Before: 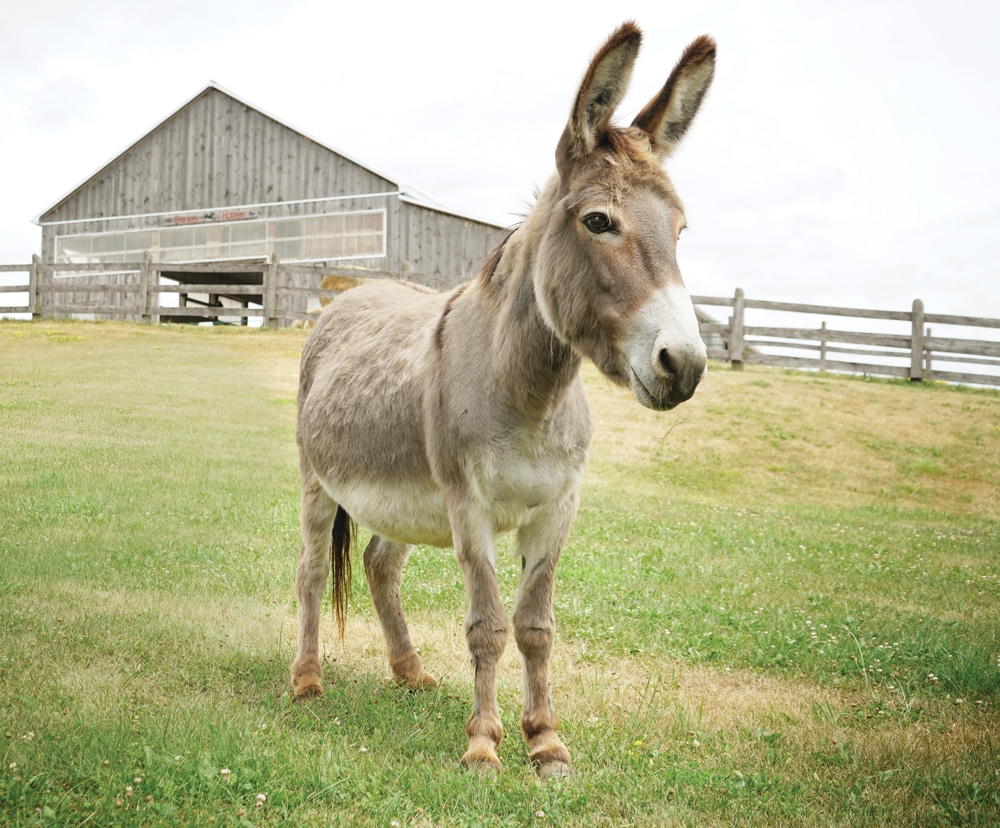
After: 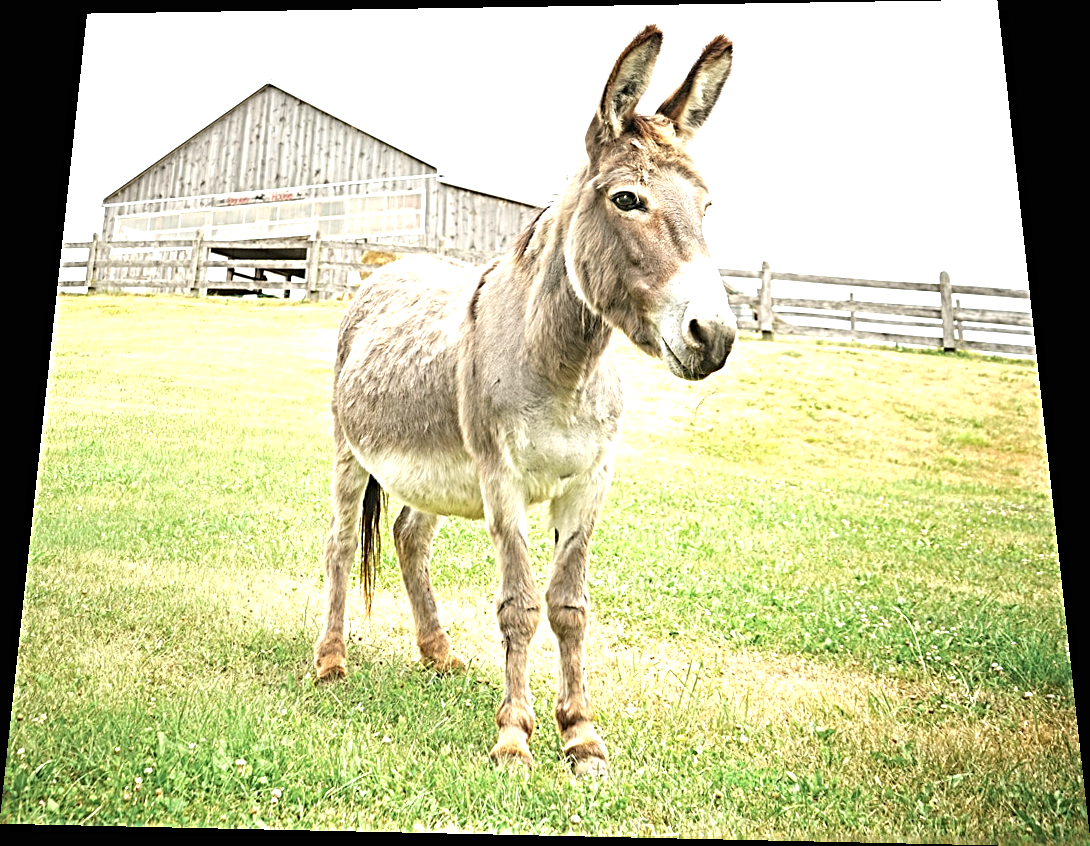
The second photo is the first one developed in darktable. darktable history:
sharpen: radius 3.69, amount 0.928
exposure: black level correction 0, exposure 1 EV, compensate exposure bias true, compensate highlight preservation false
rotate and perspective: rotation 0.128°, lens shift (vertical) -0.181, lens shift (horizontal) -0.044, shear 0.001, automatic cropping off
